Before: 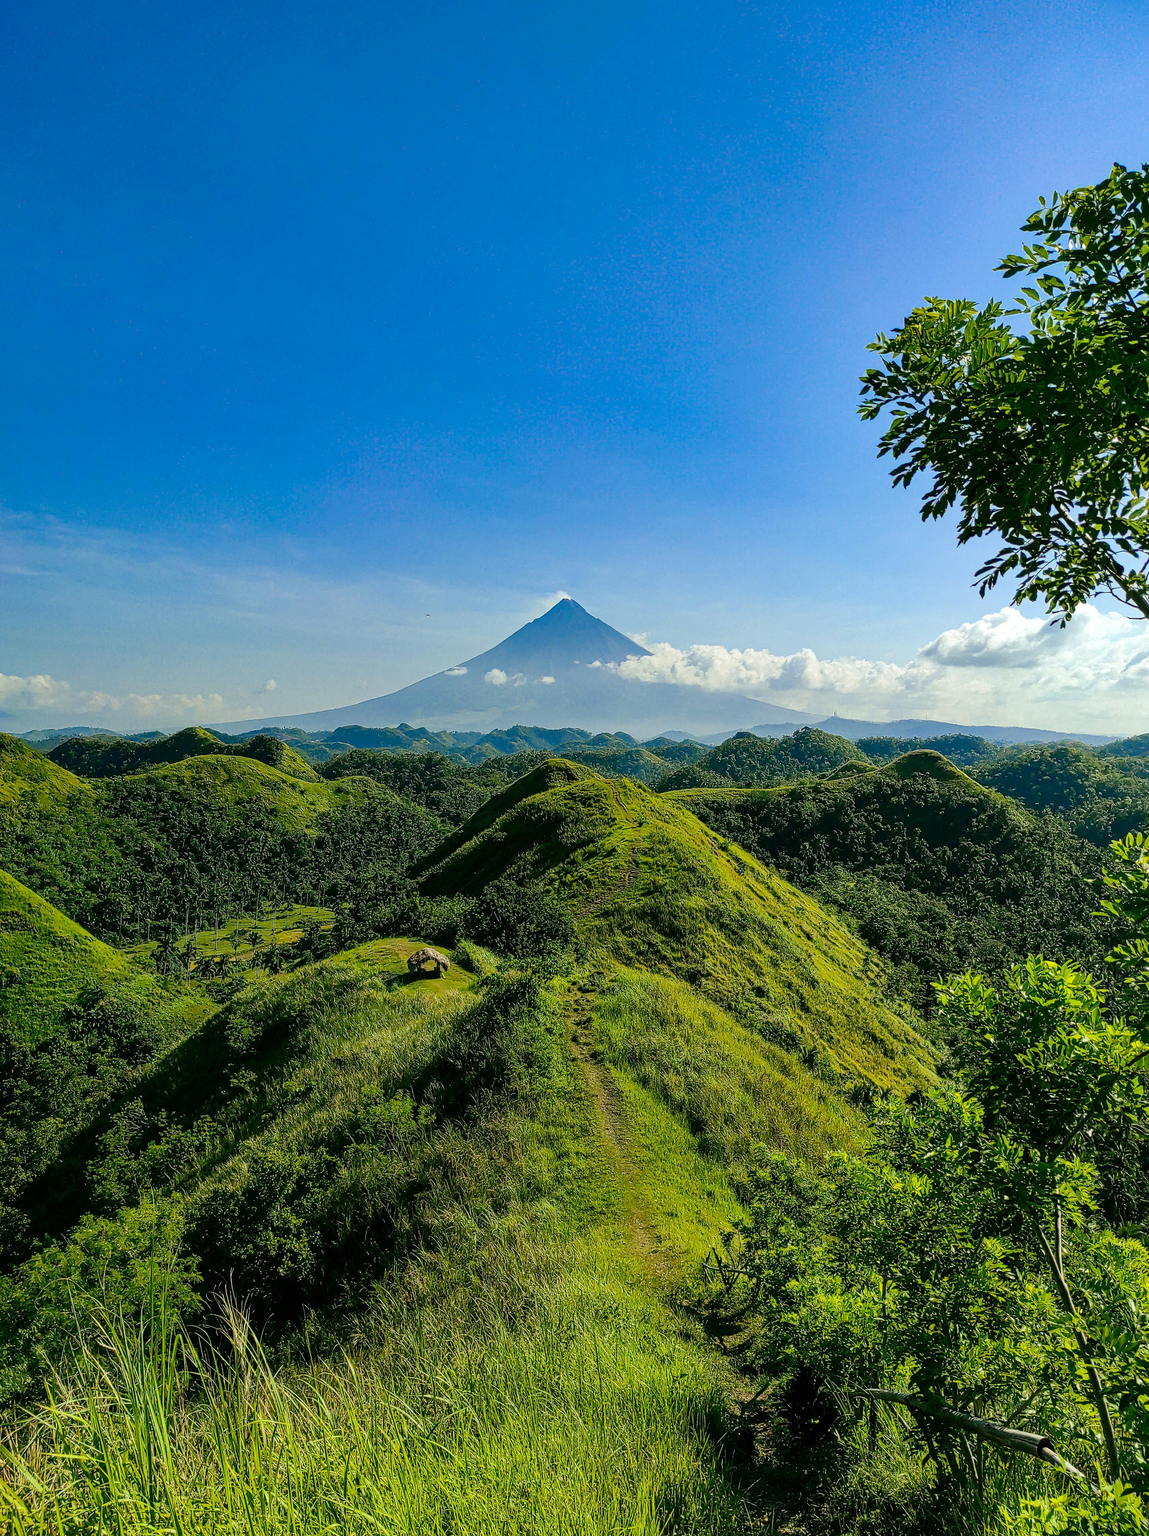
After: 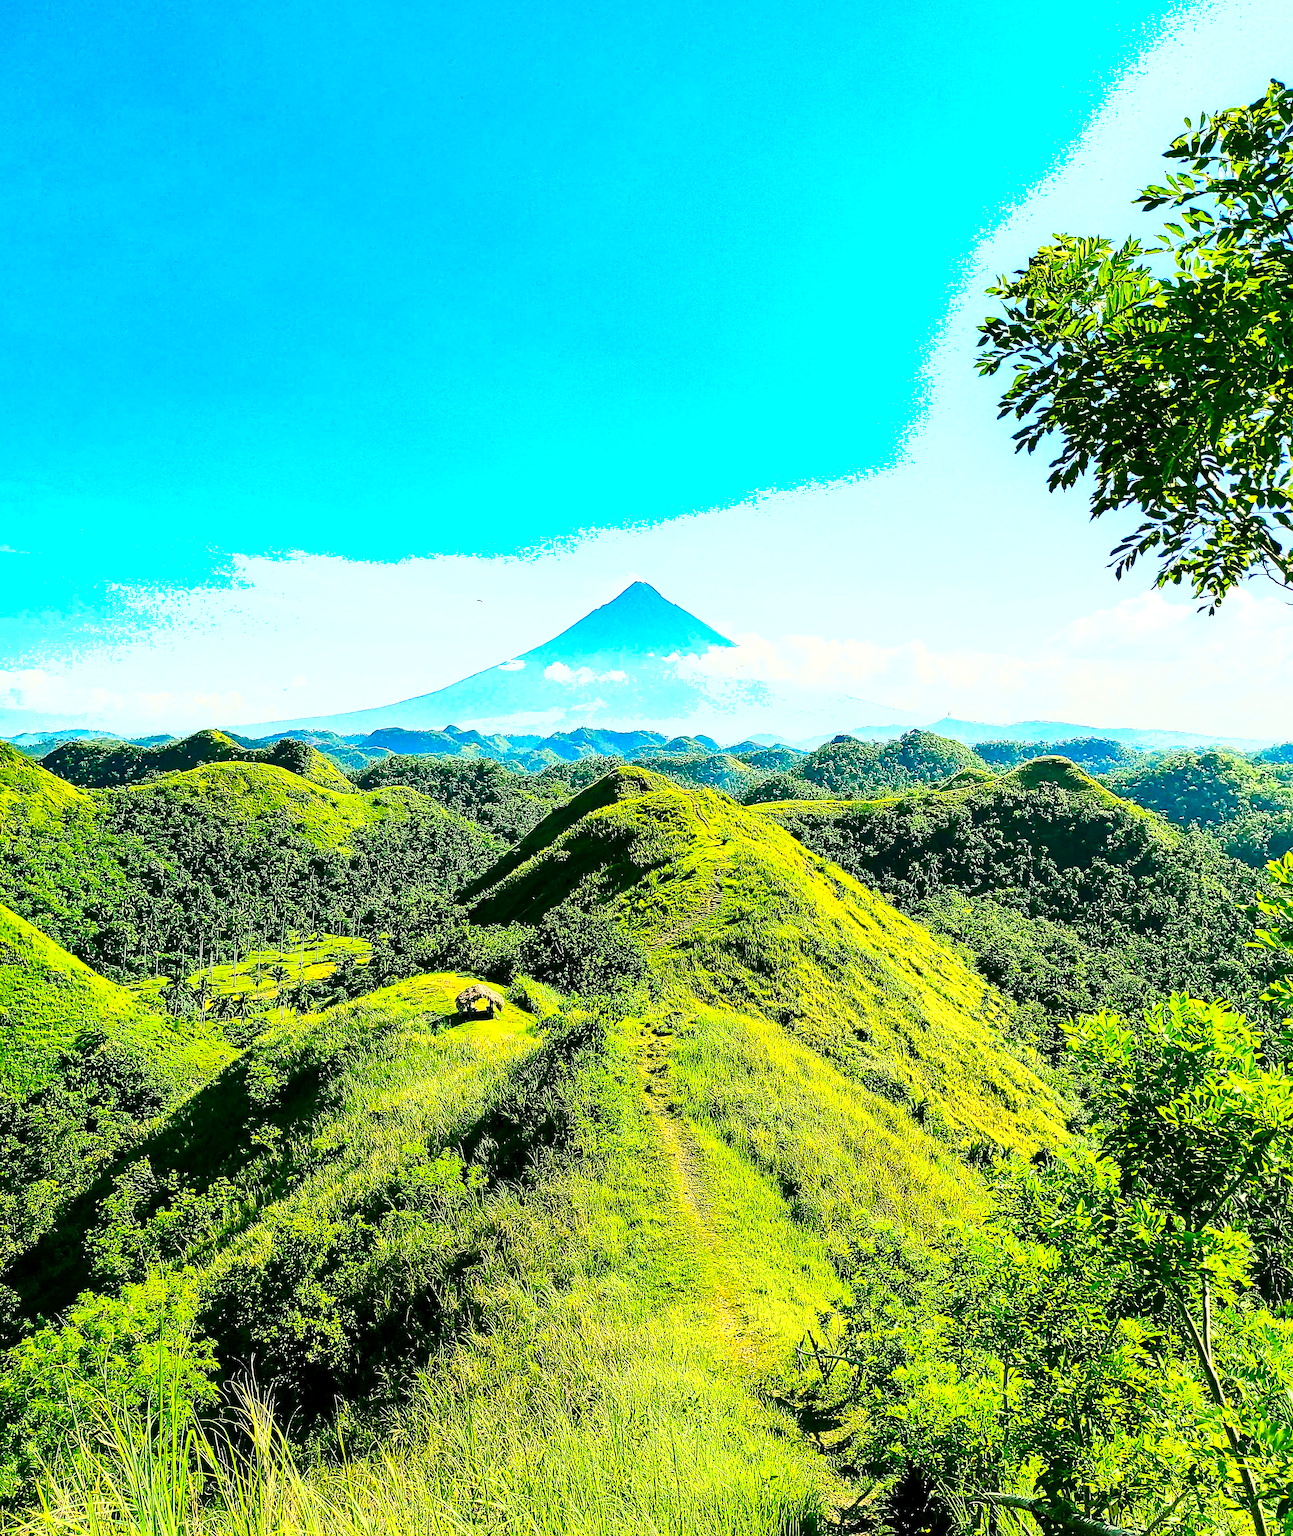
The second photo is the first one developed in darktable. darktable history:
color balance rgb: linear chroma grading › global chroma 15.309%, perceptual saturation grading › global saturation -0.066%, global vibrance 20%
crop: left 1.141%, top 6.164%, right 1.282%, bottom 7.121%
exposure: black level correction 0.001, exposure 1.399 EV, compensate exposure bias true, compensate highlight preservation false
base curve: curves: ch0 [(0, 0) (0.028, 0.03) (0.121, 0.232) (0.46, 0.748) (0.859, 0.968) (1, 1)]
sharpen: amount 0.499
shadows and highlights: shadows 13.13, white point adjustment 1.11, soften with gaussian
